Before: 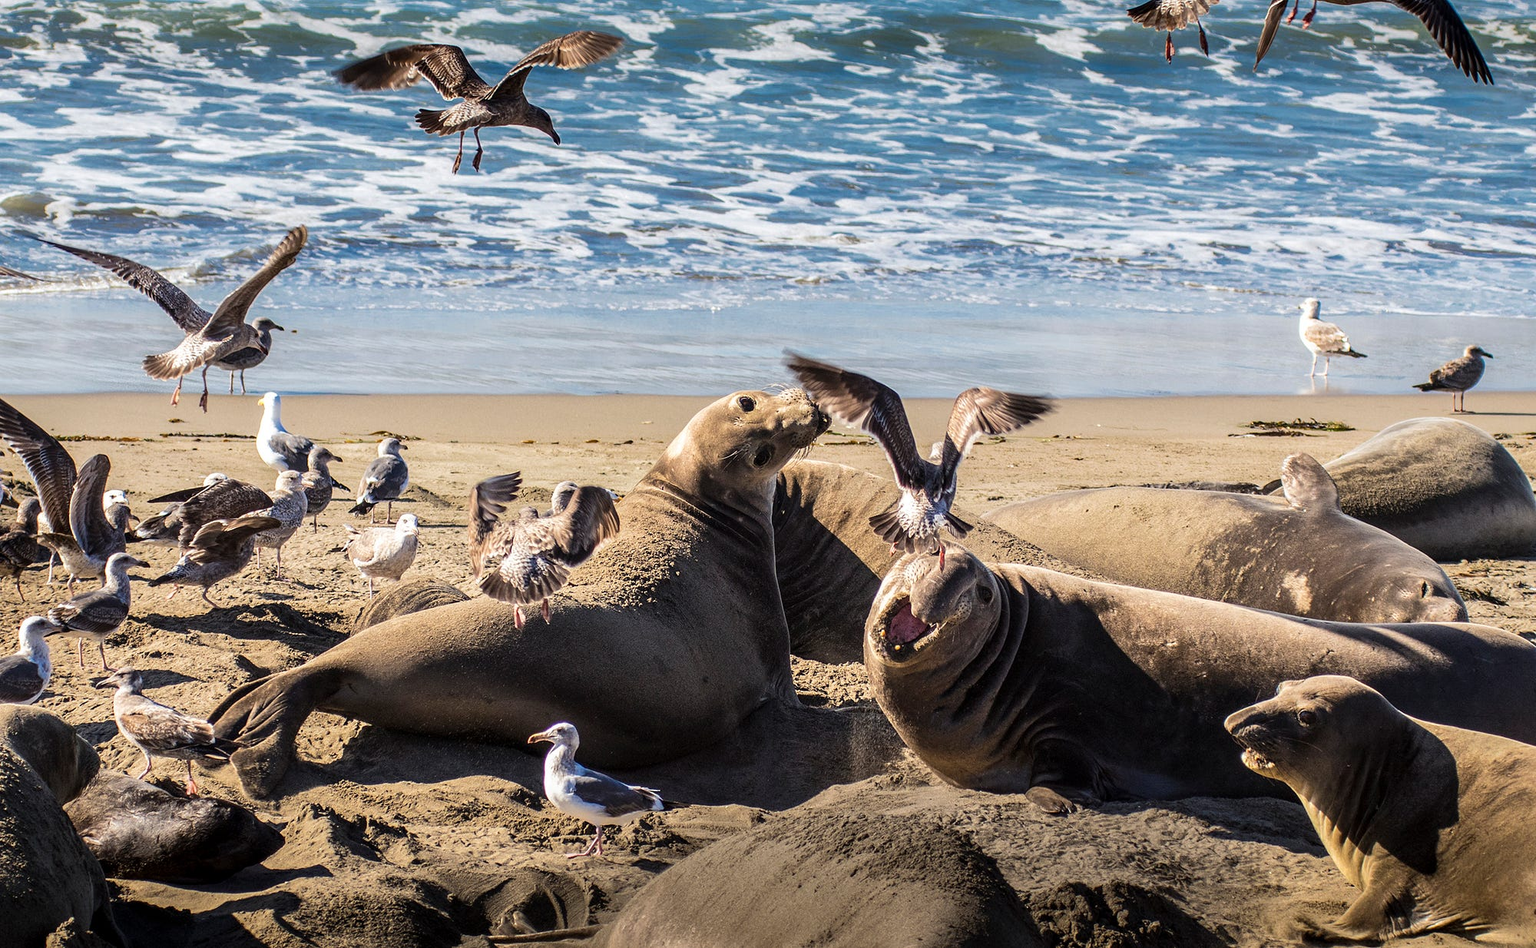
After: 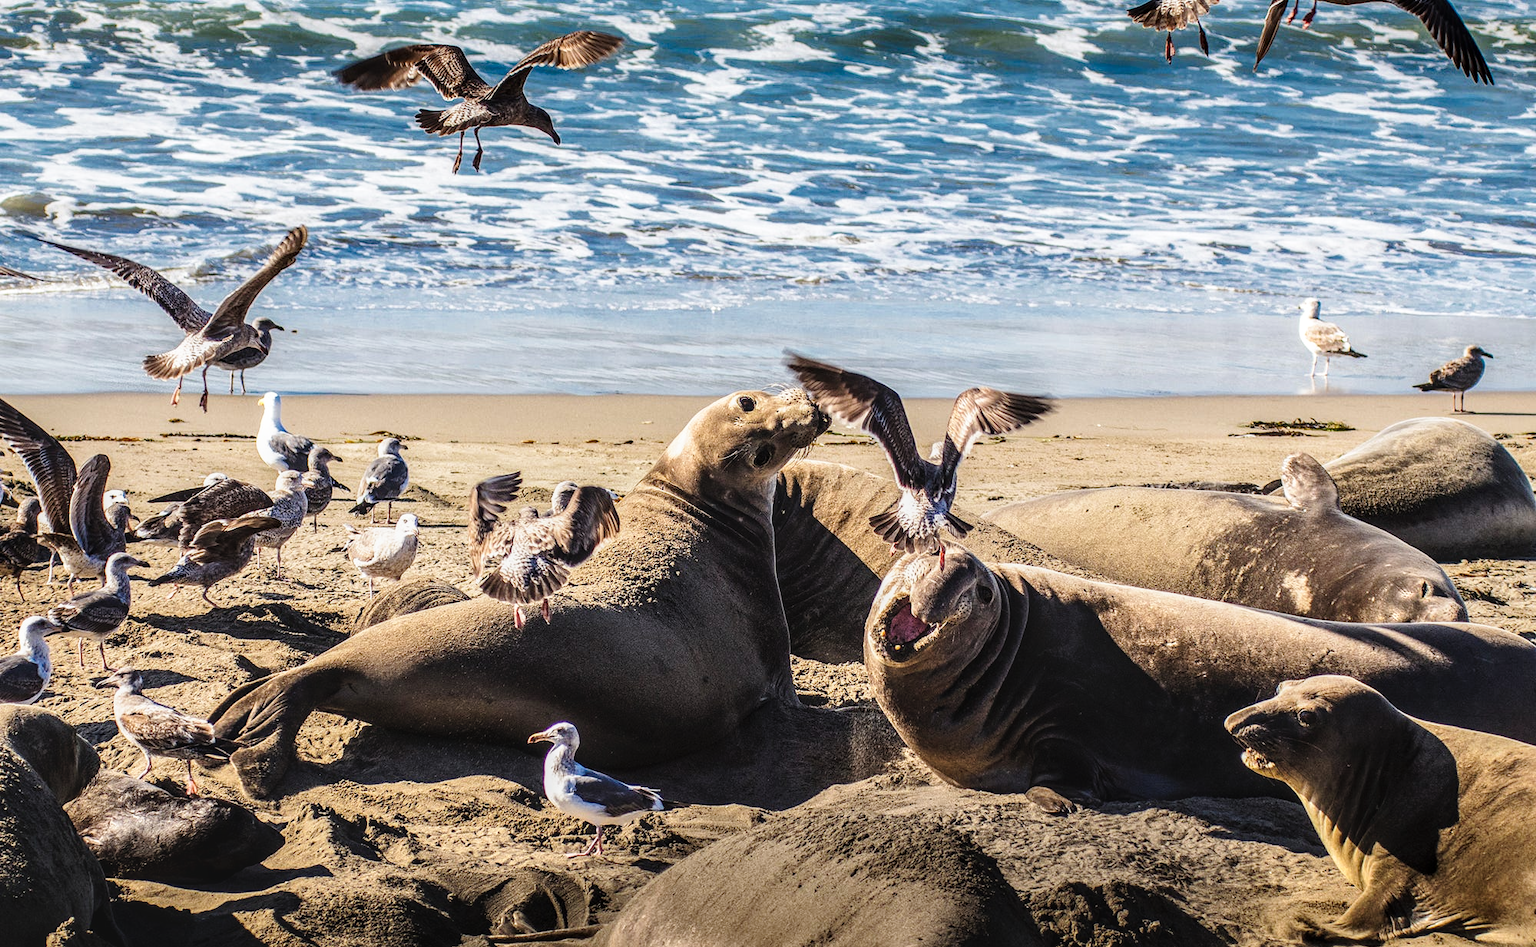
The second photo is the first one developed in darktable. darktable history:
local contrast: detail 130%
tone curve: curves: ch0 [(0, 0.039) (0.104, 0.103) (0.273, 0.267) (0.448, 0.487) (0.704, 0.761) (0.886, 0.922) (0.994, 0.971)]; ch1 [(0, 0) (0.335, 0.298) (0.446, 0.413) (0.485, 0.487) (0.515, 0.503) (0.566, 0.563) (0.641, 0.655) (1, 1)]; ch2 [(0, 0) (0.314, 0.301) (0.421, 0.411) (0.502, 0.494) (0.528, 0.54) (0.557, 0.559) (0.612, 0.605) (0.722, 0.686) (1, 1)], preserve colors none
